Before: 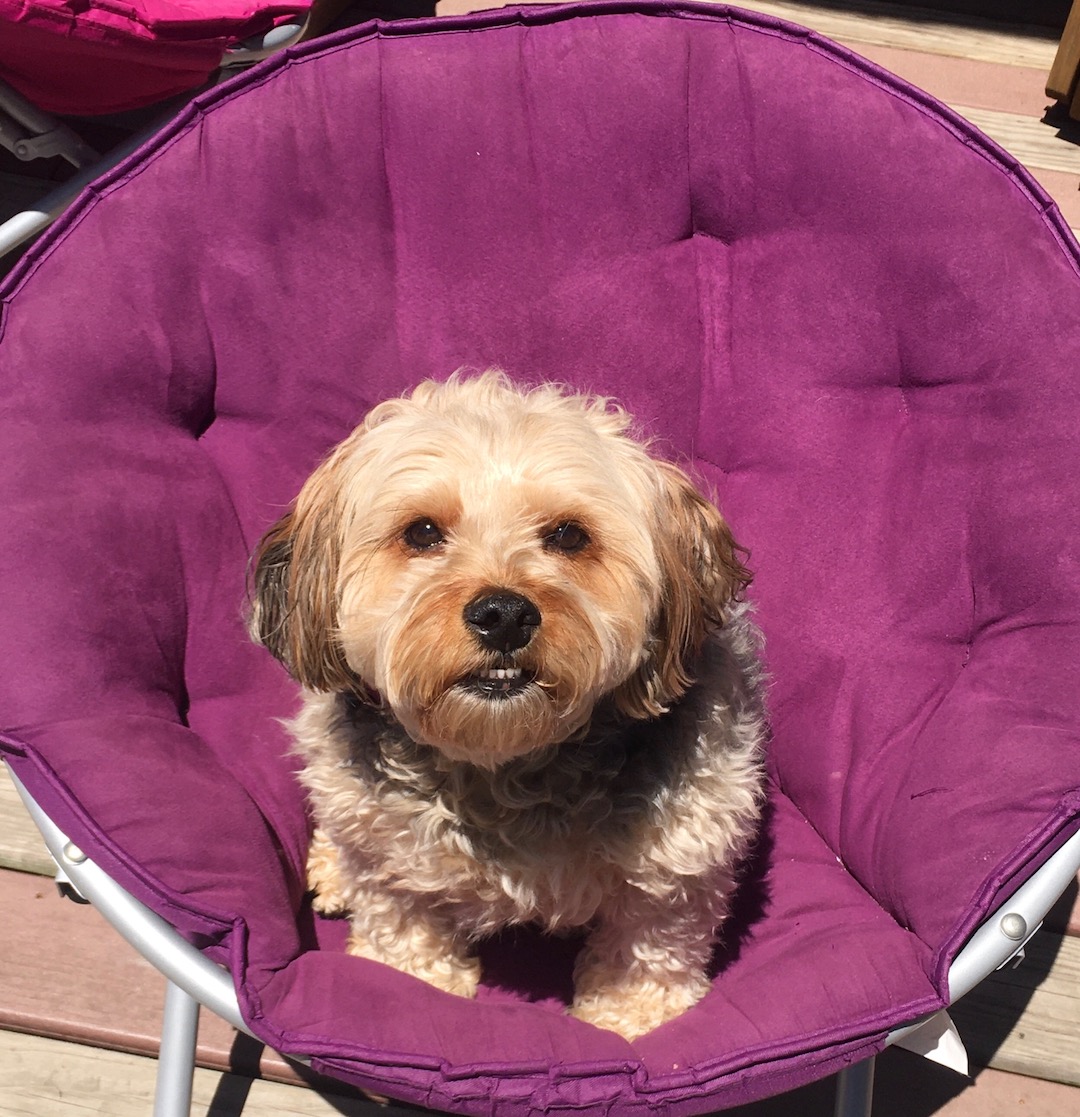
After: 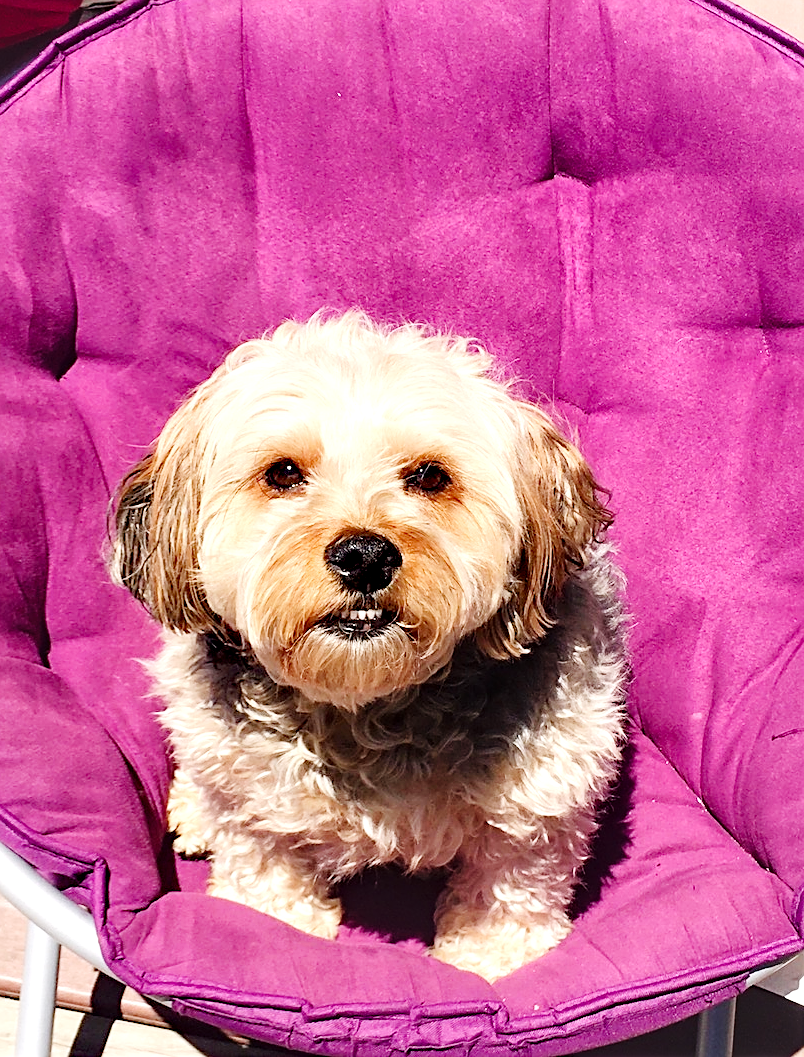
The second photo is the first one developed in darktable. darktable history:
base curve: curves: ch0 [(0, 0) (0.036, 0.025) (0.121, 0.166) (0.206, 0.329) (0.605, 0.79) (1, 1)], fusion 1, preserve colors none
crop and rotate: left 12.912%, top 5.321%, right 12.621%
sharpen: amount 0.497
local contrast: mode bilateral grid, contrast 19, coarseness 51, detail 119%, midtone range 0.2
